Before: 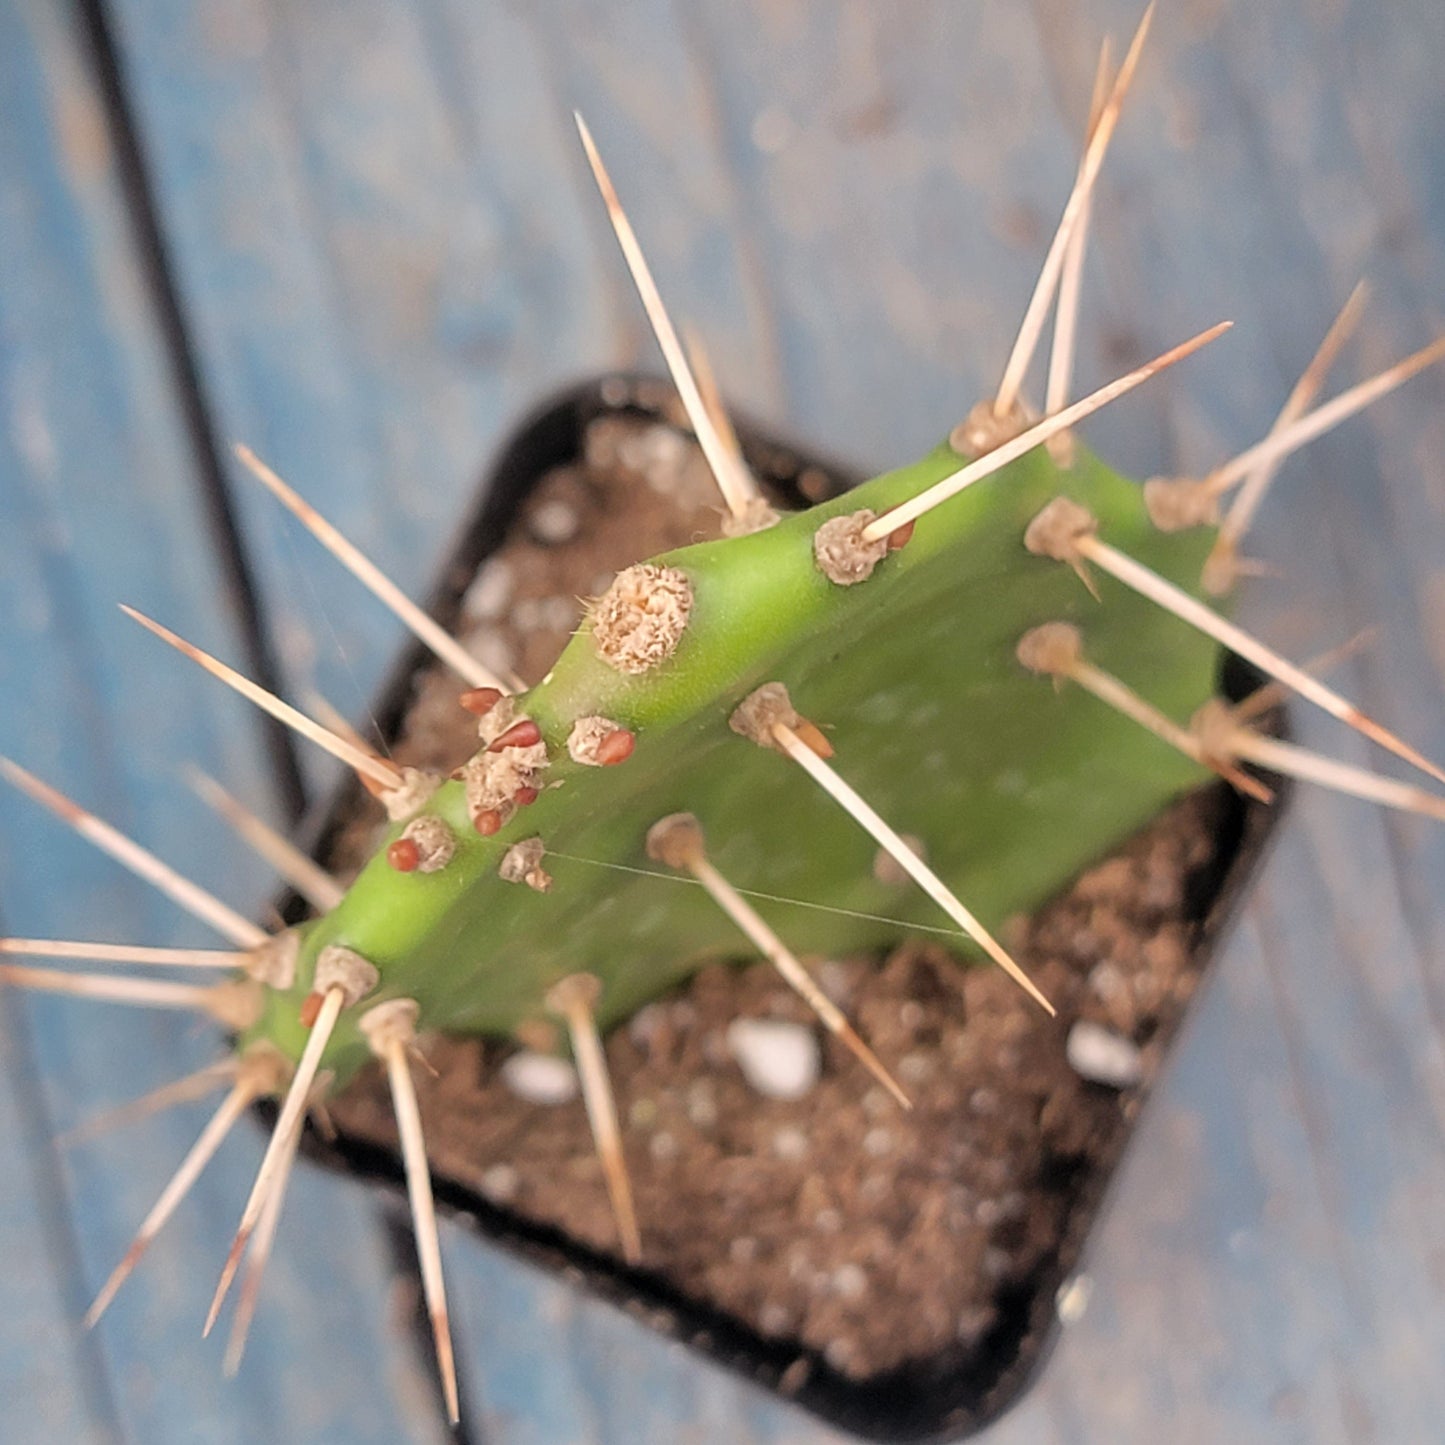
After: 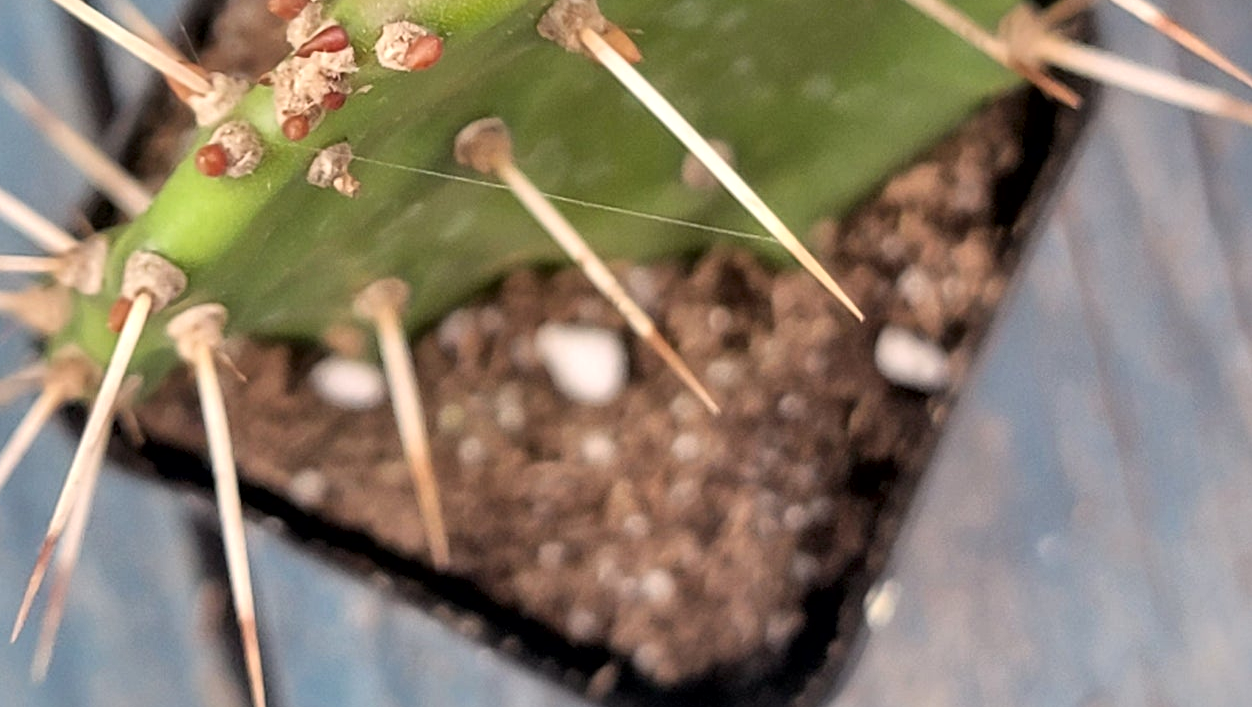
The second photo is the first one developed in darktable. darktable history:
crop and rotate: left 13.306%, top 48.129%, bottom 2.928%
local contrast: mode bilateral grid, contrast 25, coarseness 47, detail 151%, midtone range 0.2
